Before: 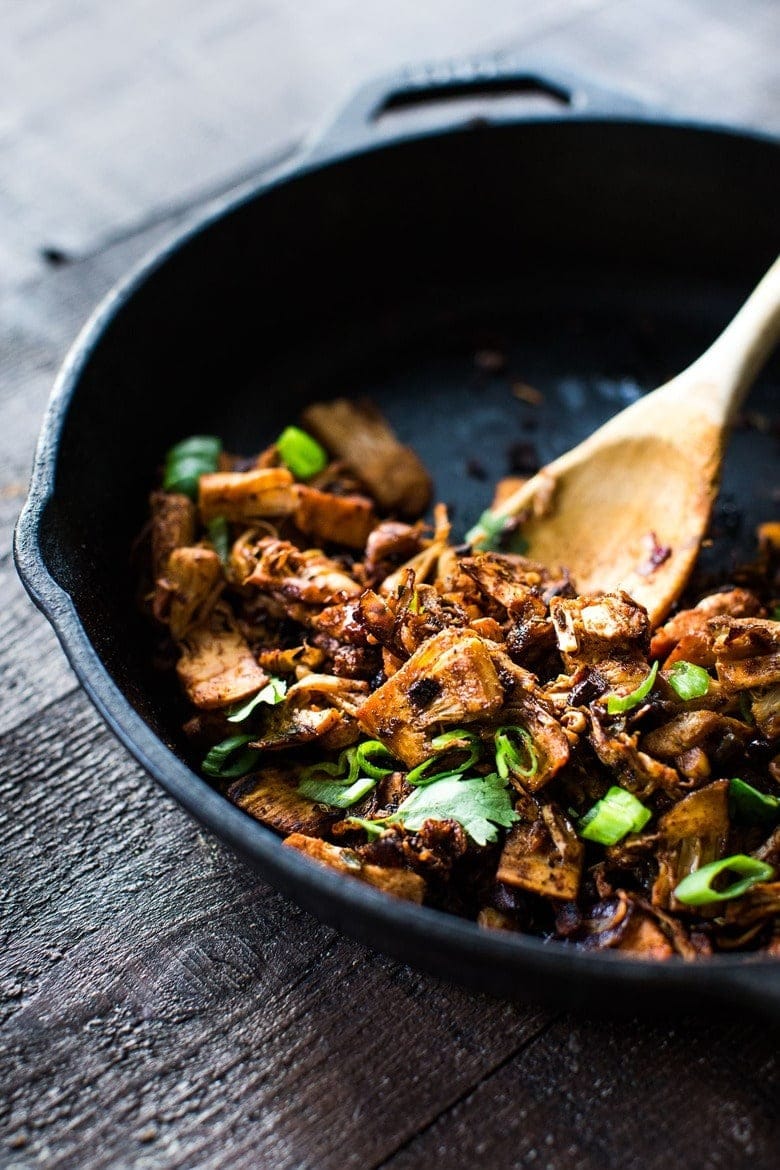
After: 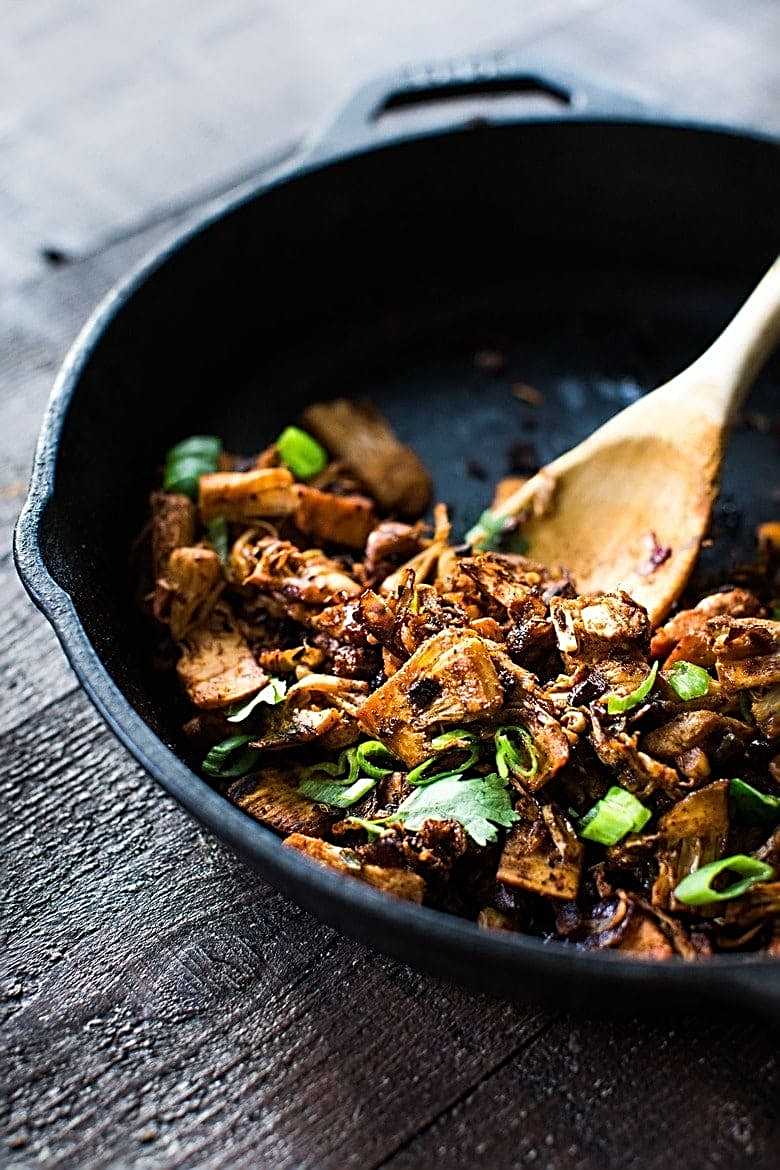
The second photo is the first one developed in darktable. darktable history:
sharpen: radius 2.568, amount 0.683
